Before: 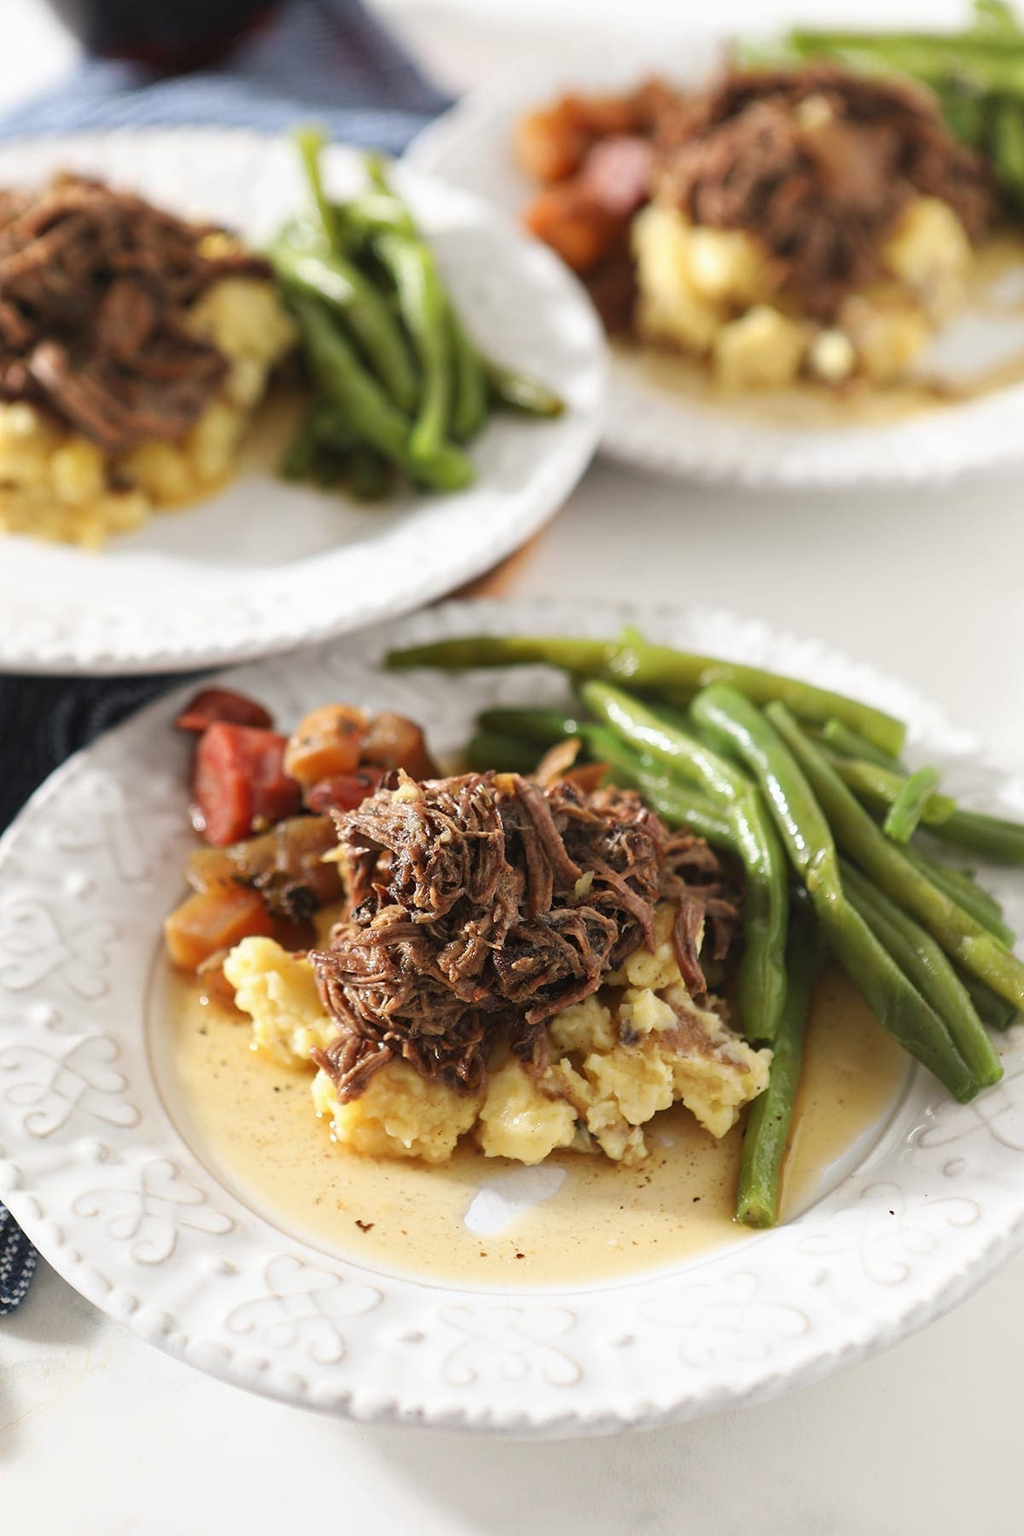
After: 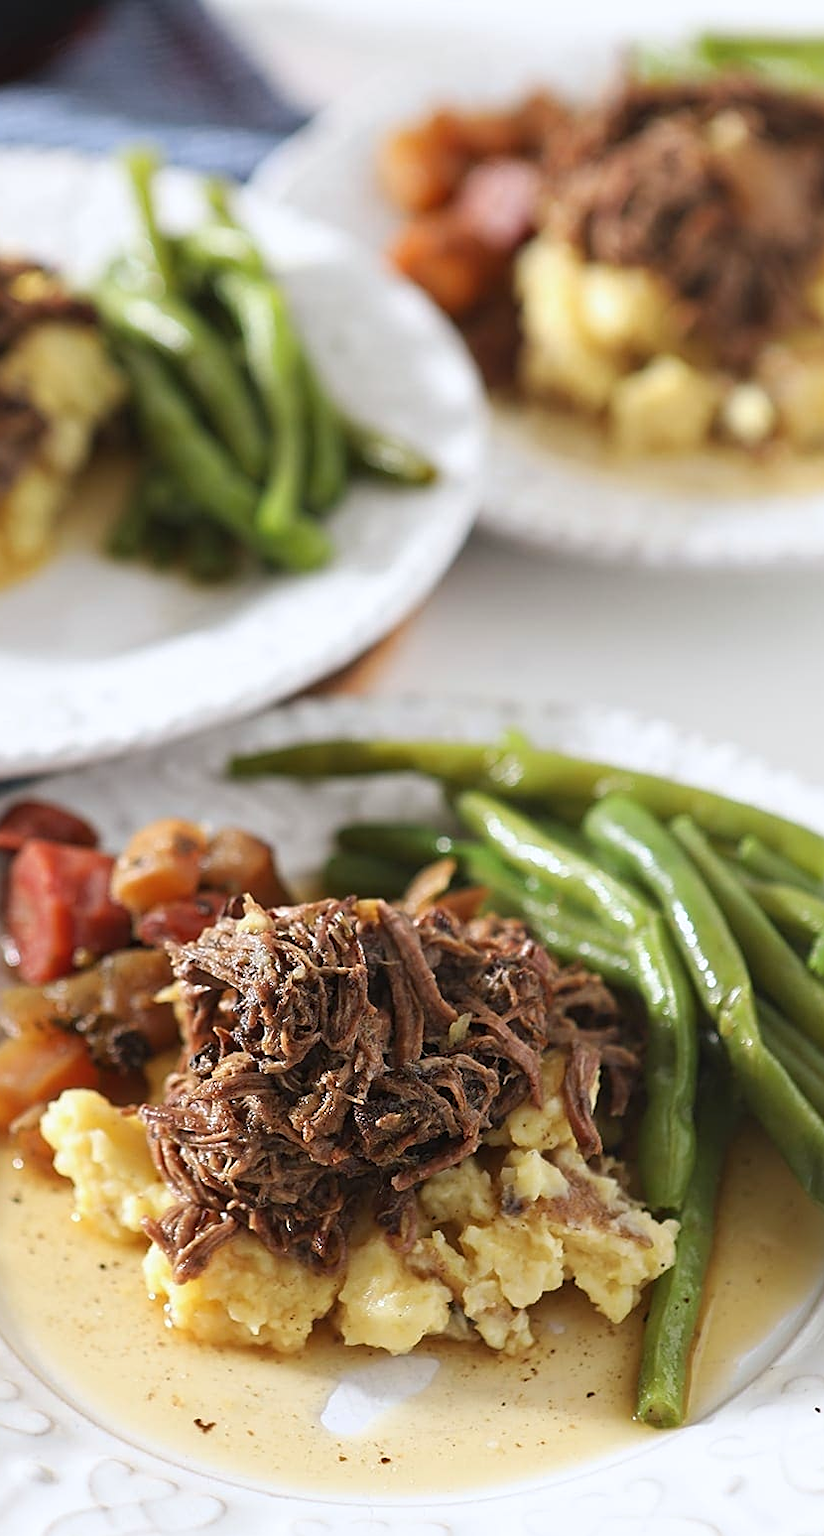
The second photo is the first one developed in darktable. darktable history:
white balance: red 0.983, blue 1.036
crop: left 18.479%, right 12.2%, bottom 13.971%
sharpen: on, module defaults
